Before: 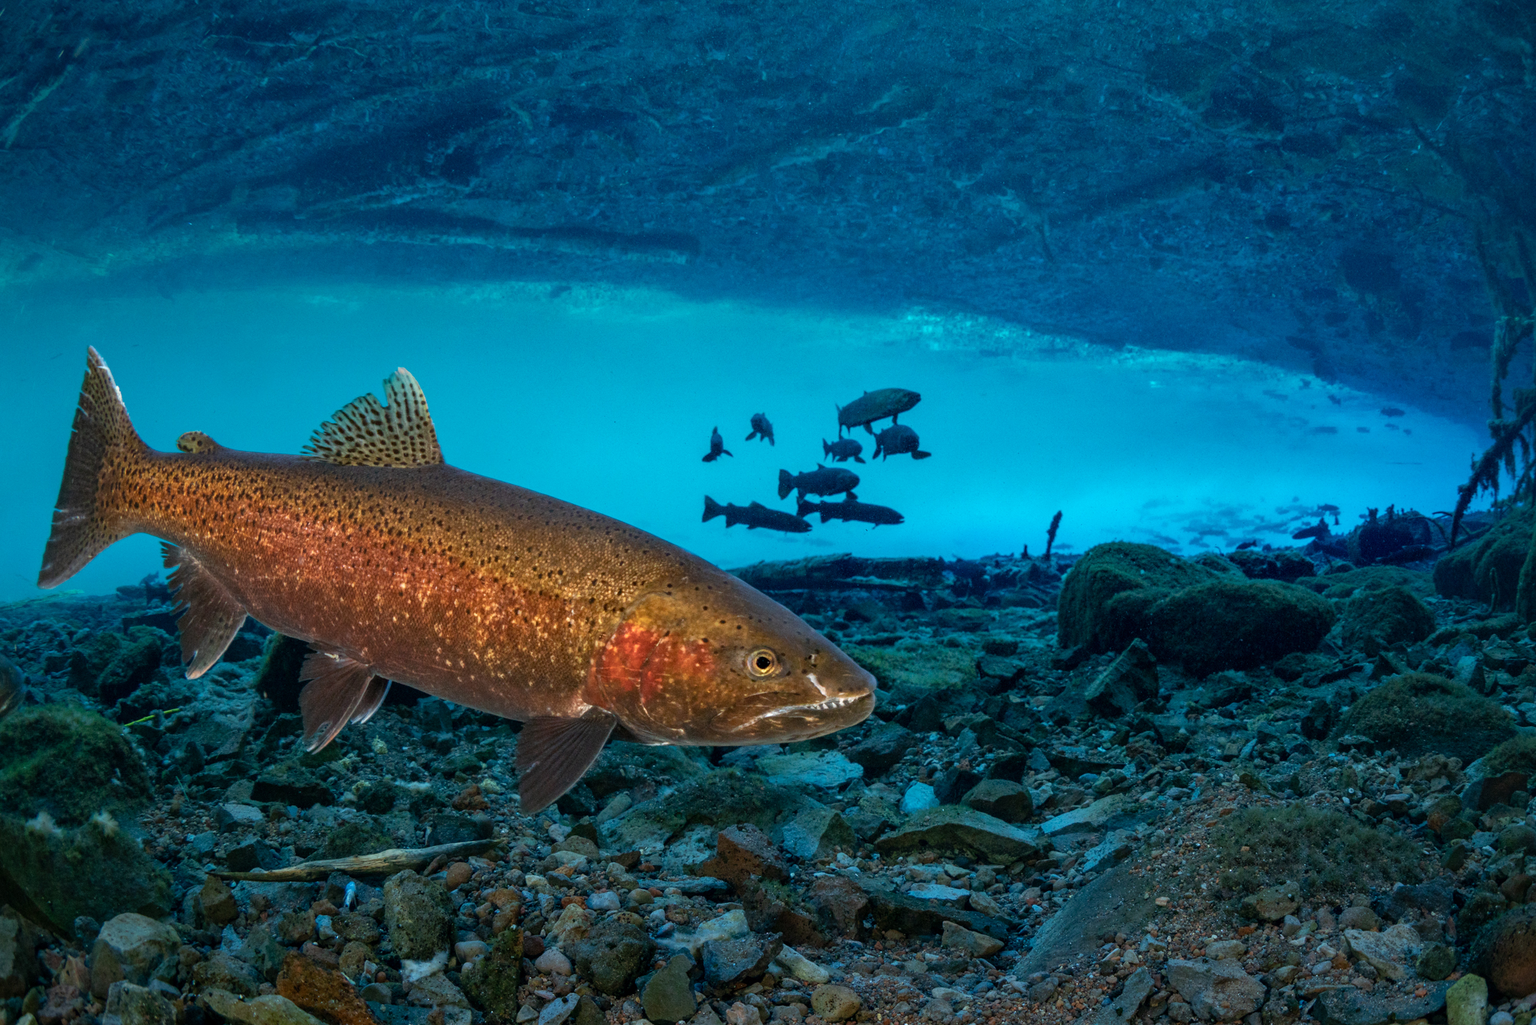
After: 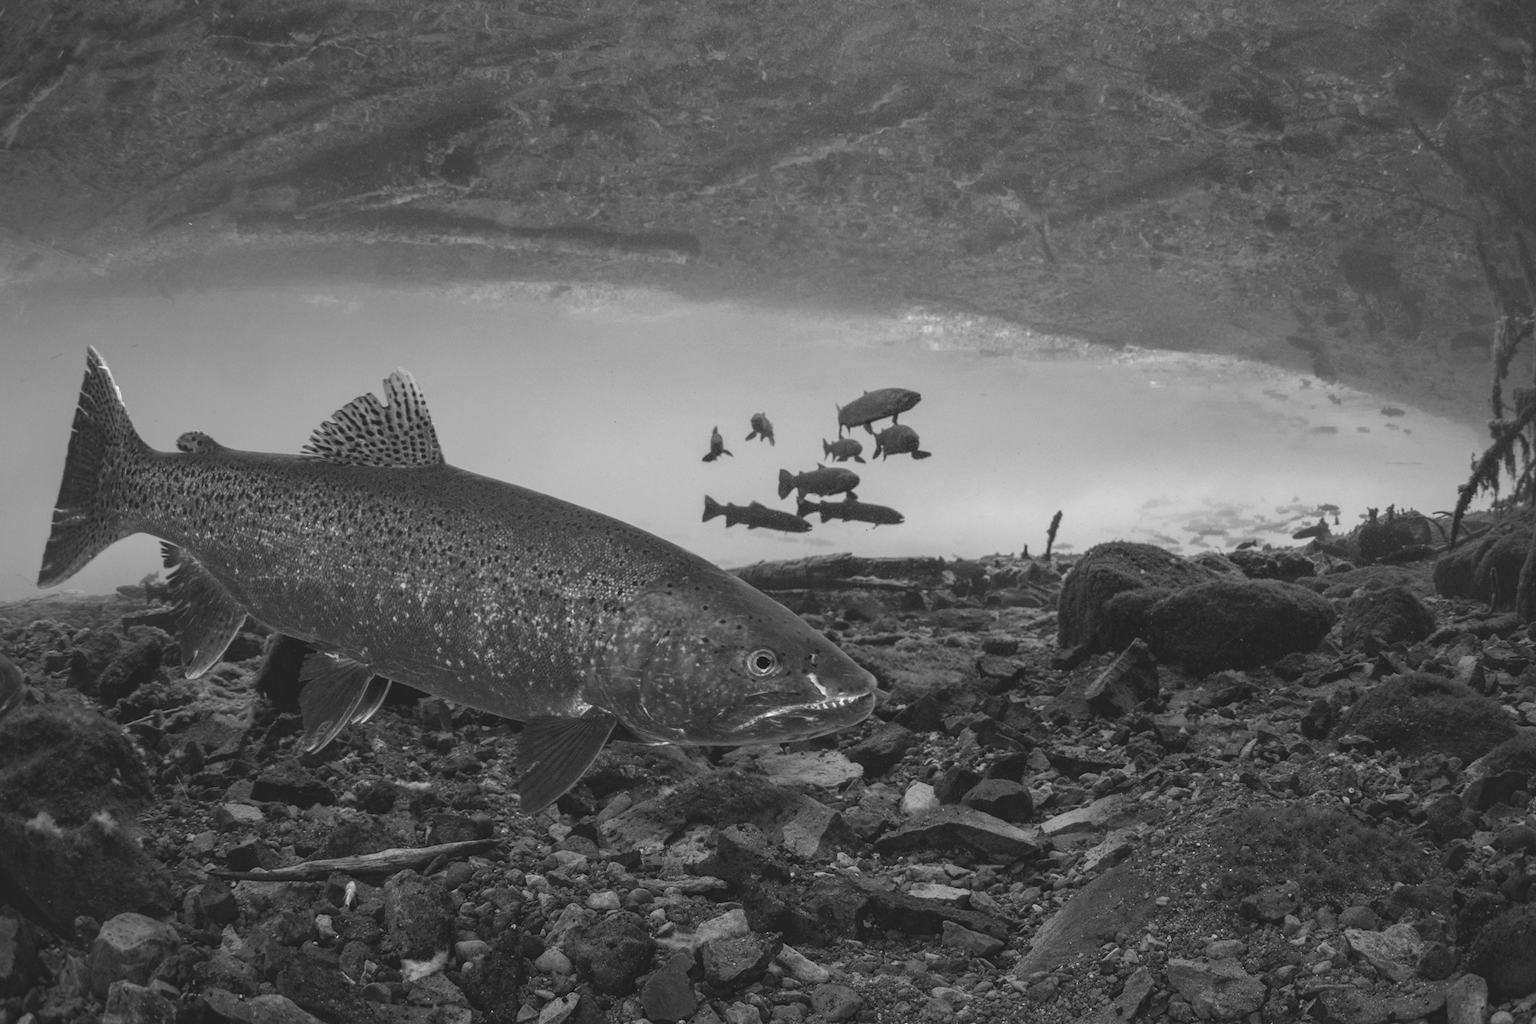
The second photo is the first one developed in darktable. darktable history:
color calibration: output gray [0.253, 0.26, 0.487, 0], illuminant as shot in camera, x 0.37, y 0.382, temperature 4316.12 K
exposure: black level correction -0.015, exposure -0.126 EV, compensate exposure bias true, compensate highlight preservation false
